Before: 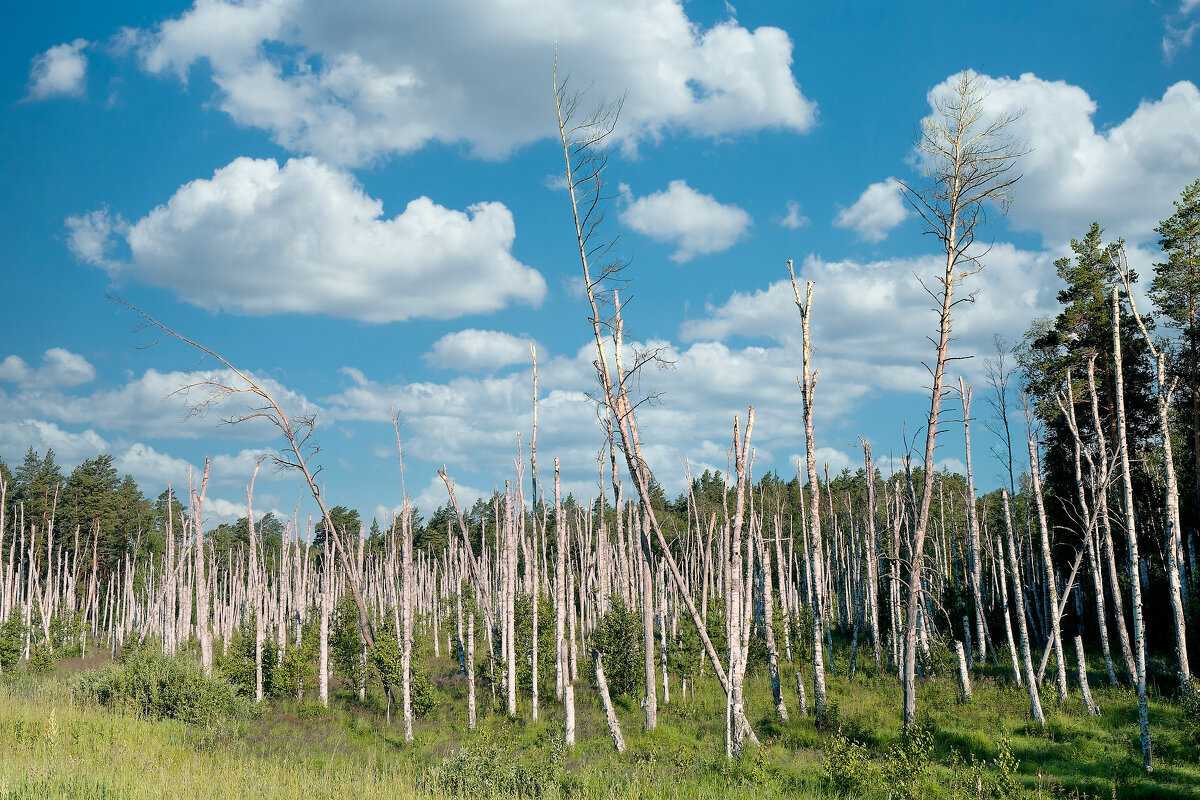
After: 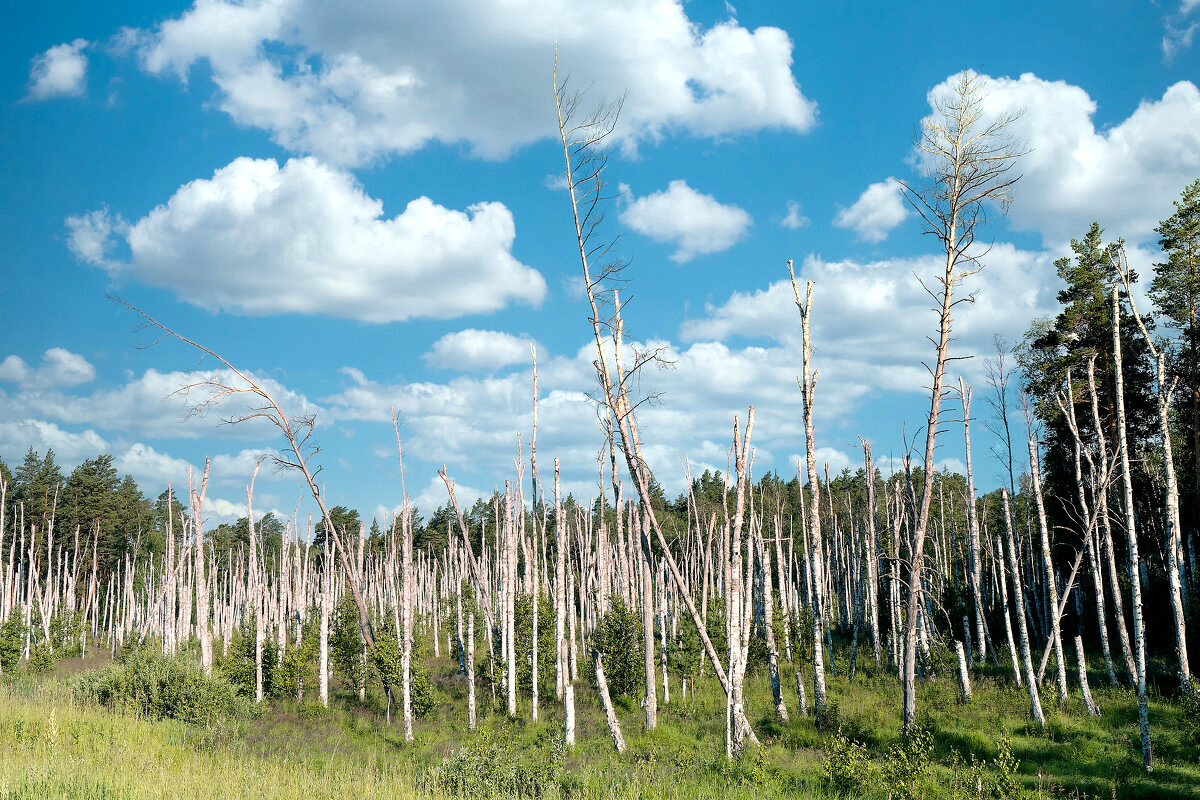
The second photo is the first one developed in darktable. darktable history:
tone equalizer: -8 EV -0.424 EV, -7 EV -0.404 EV, -6 EV -0.336 EV, -5 EV -0.2 EV, -3 EV 0.193 EV, -2 EV 0.332 EV, -1 EV 0.369 EV, +0 EV 0.431 EV, smoothing diameter 2.02%, edges refinement/feathering 15.83, mask exposure compensation -1.57 EV, filter diffusion 5
